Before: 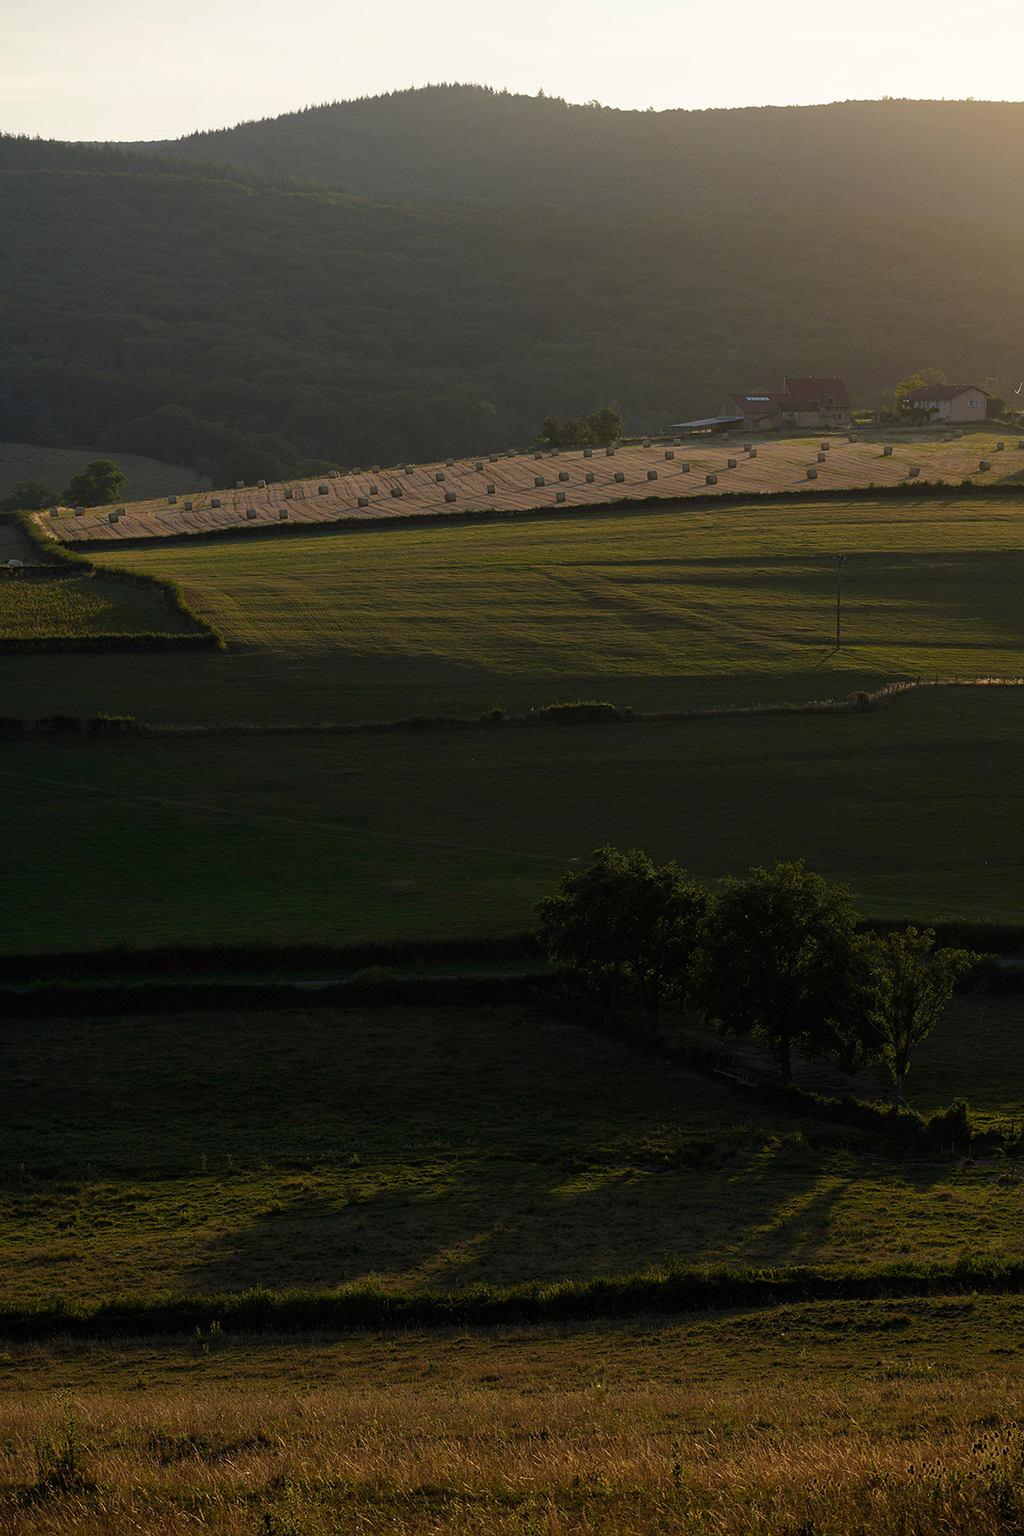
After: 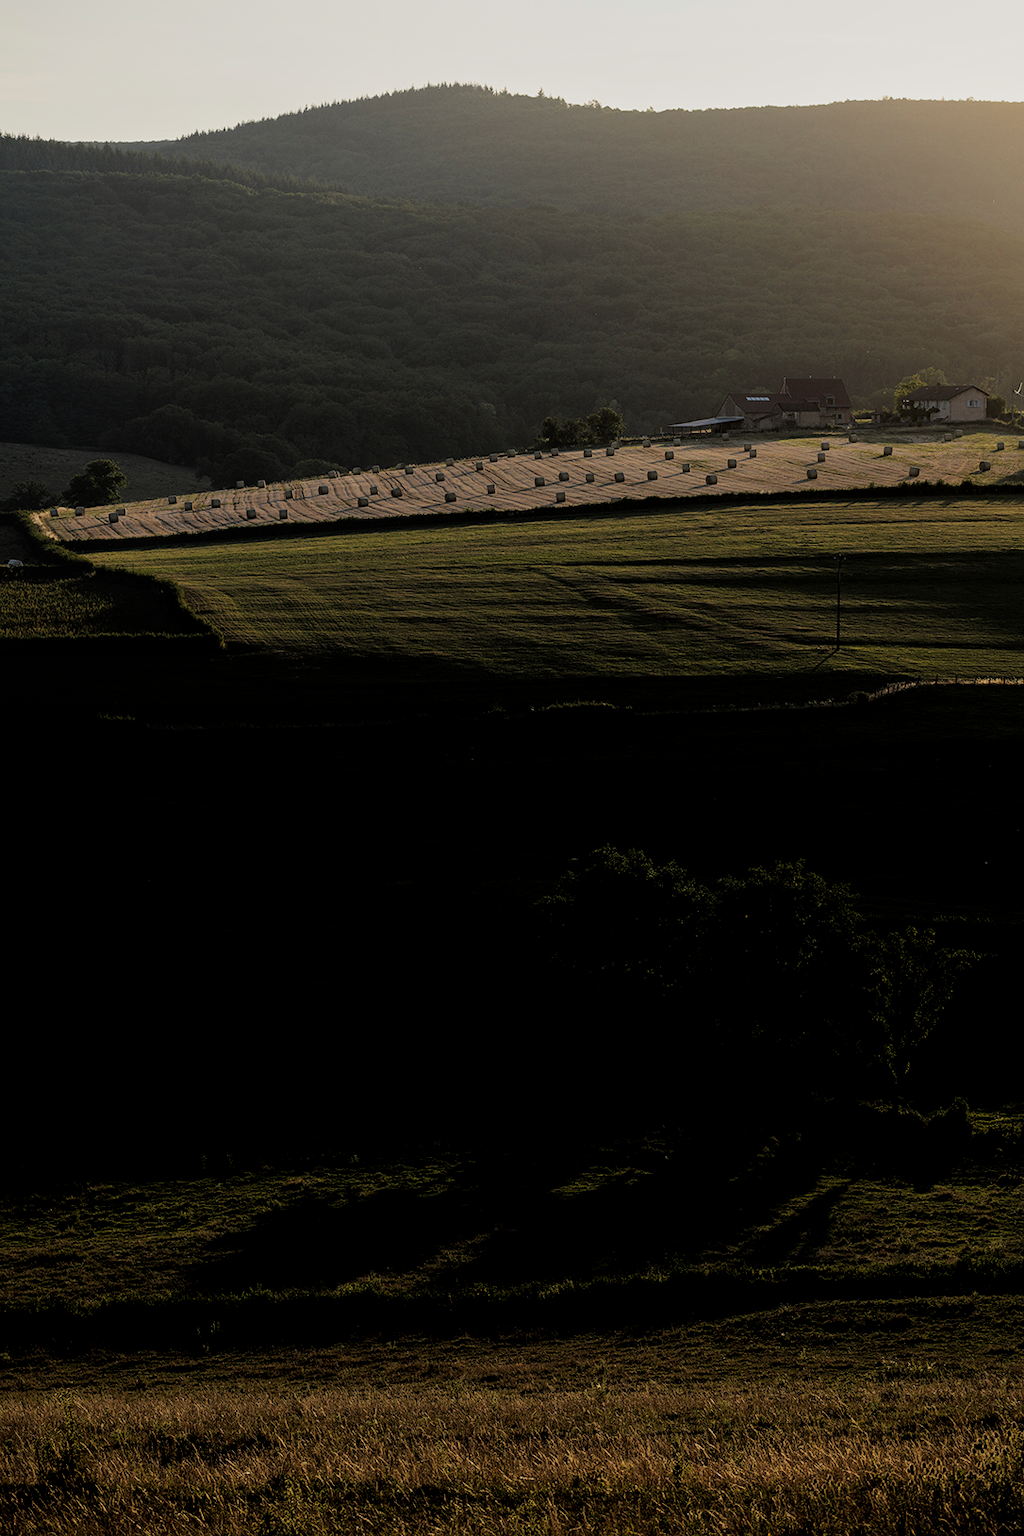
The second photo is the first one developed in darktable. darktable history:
filmic rgb: black relative exposure -5.15 EV, white relative exposure 3.97 EV, hardness 2.9, contrast 1.299
local contrast: on, module defaults
